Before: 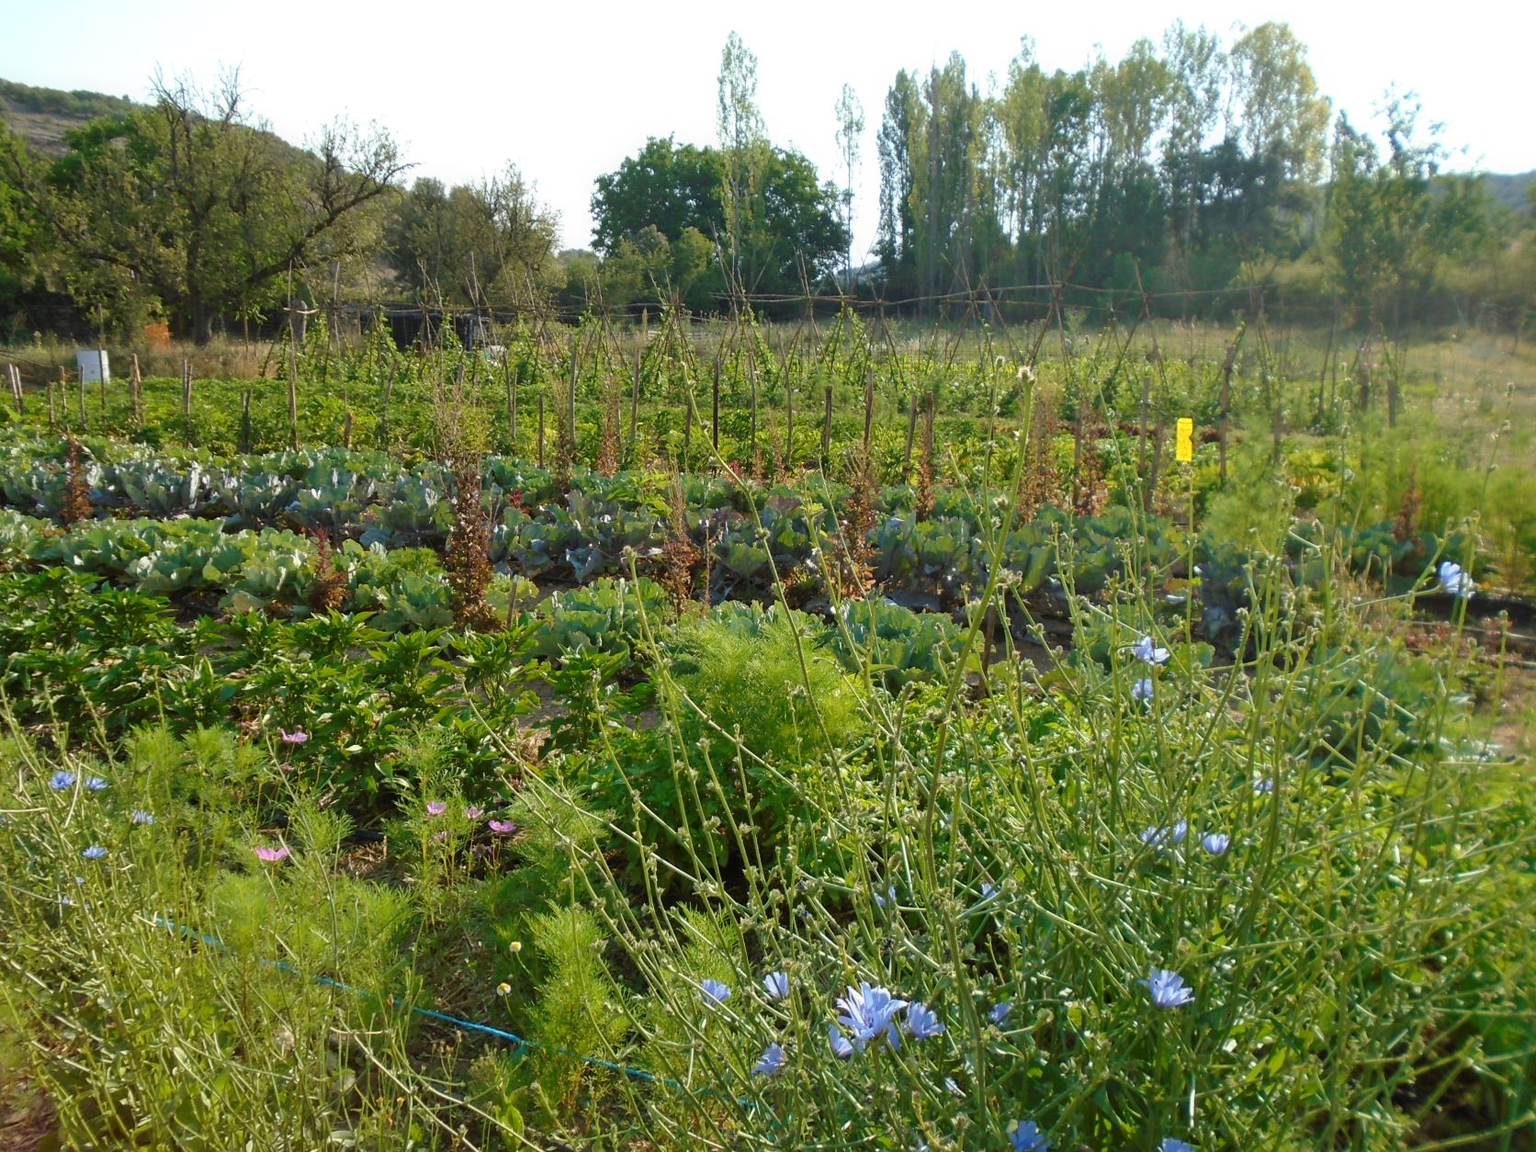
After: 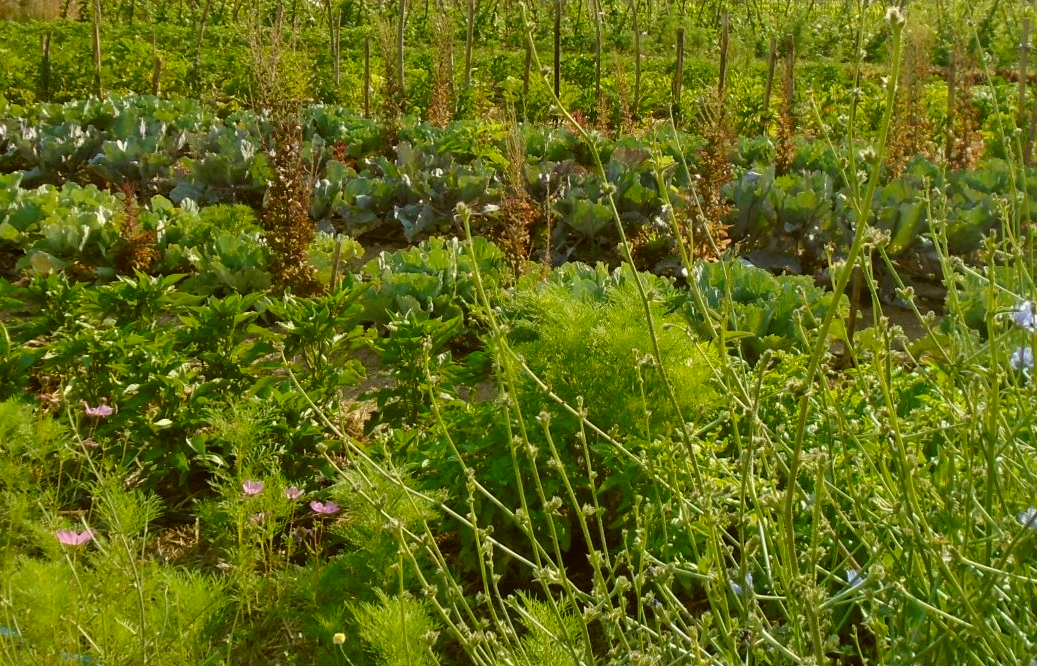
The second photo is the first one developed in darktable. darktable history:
color correction: highlights a* -1.43, highlights b* 10.12, shadows a* 0.395, shadows b* 19.35
crop: left 13.312%, top 31.28%, right 24.627%, bottom 15.582%
